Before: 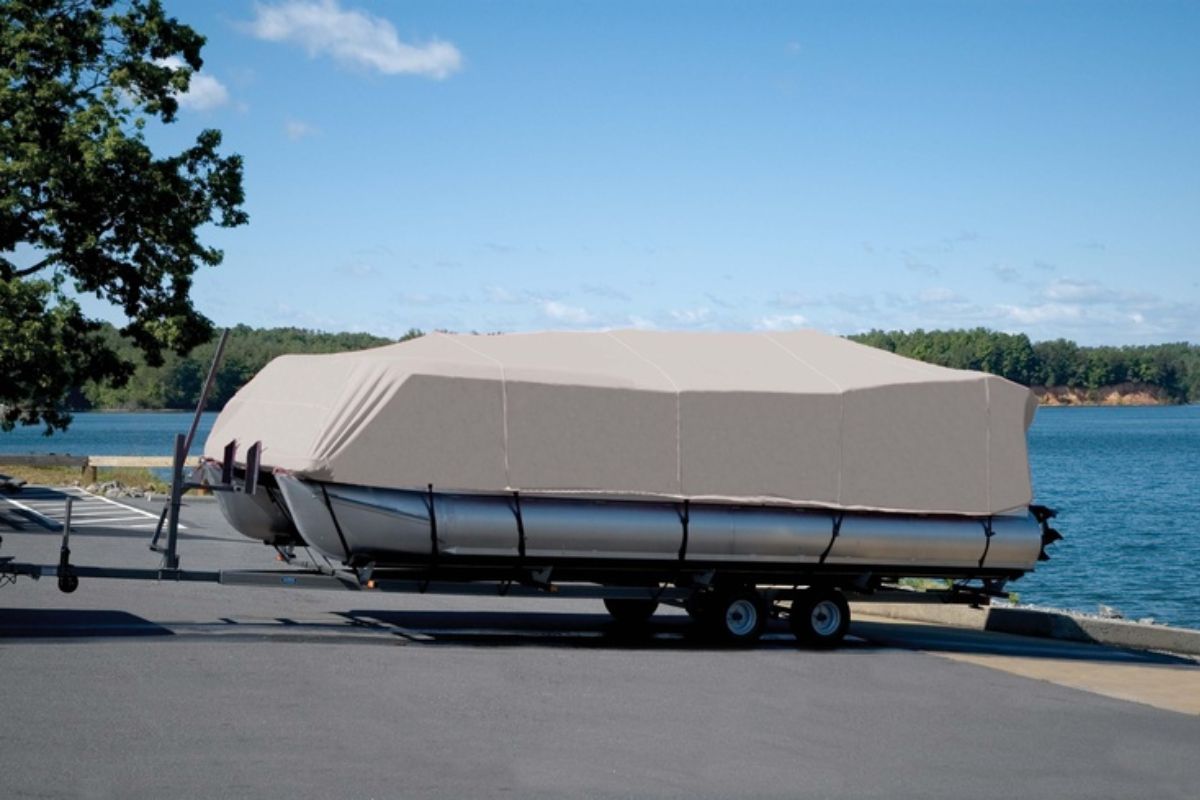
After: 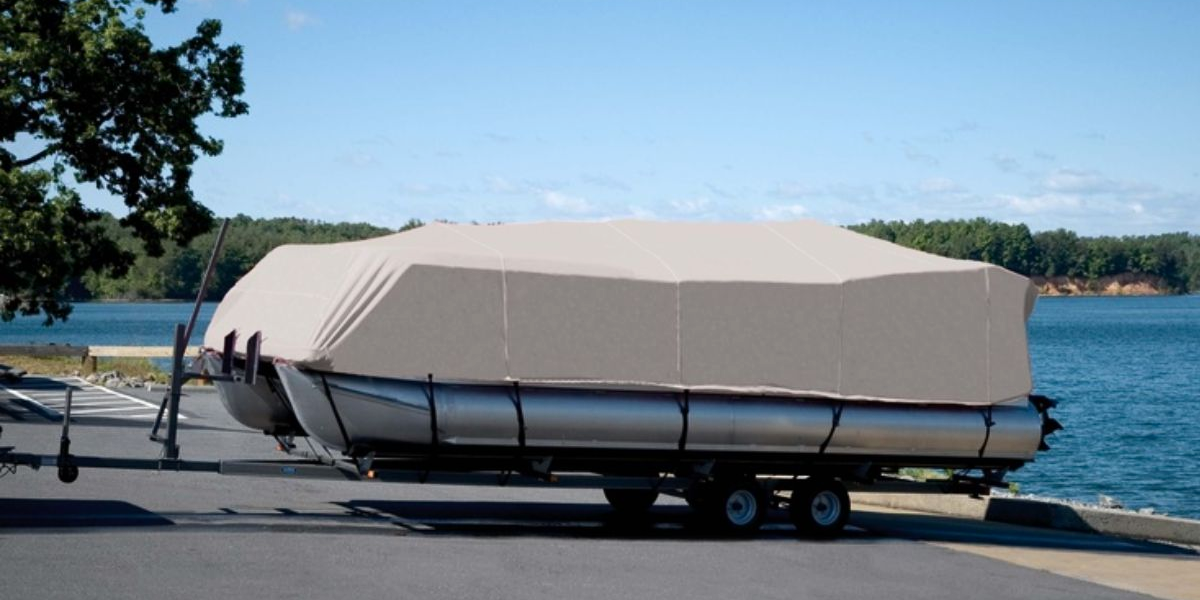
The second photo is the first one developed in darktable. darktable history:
contrast brightness saturation: contrast 0.14
crop: top 13.819%, bottom 11.169%
